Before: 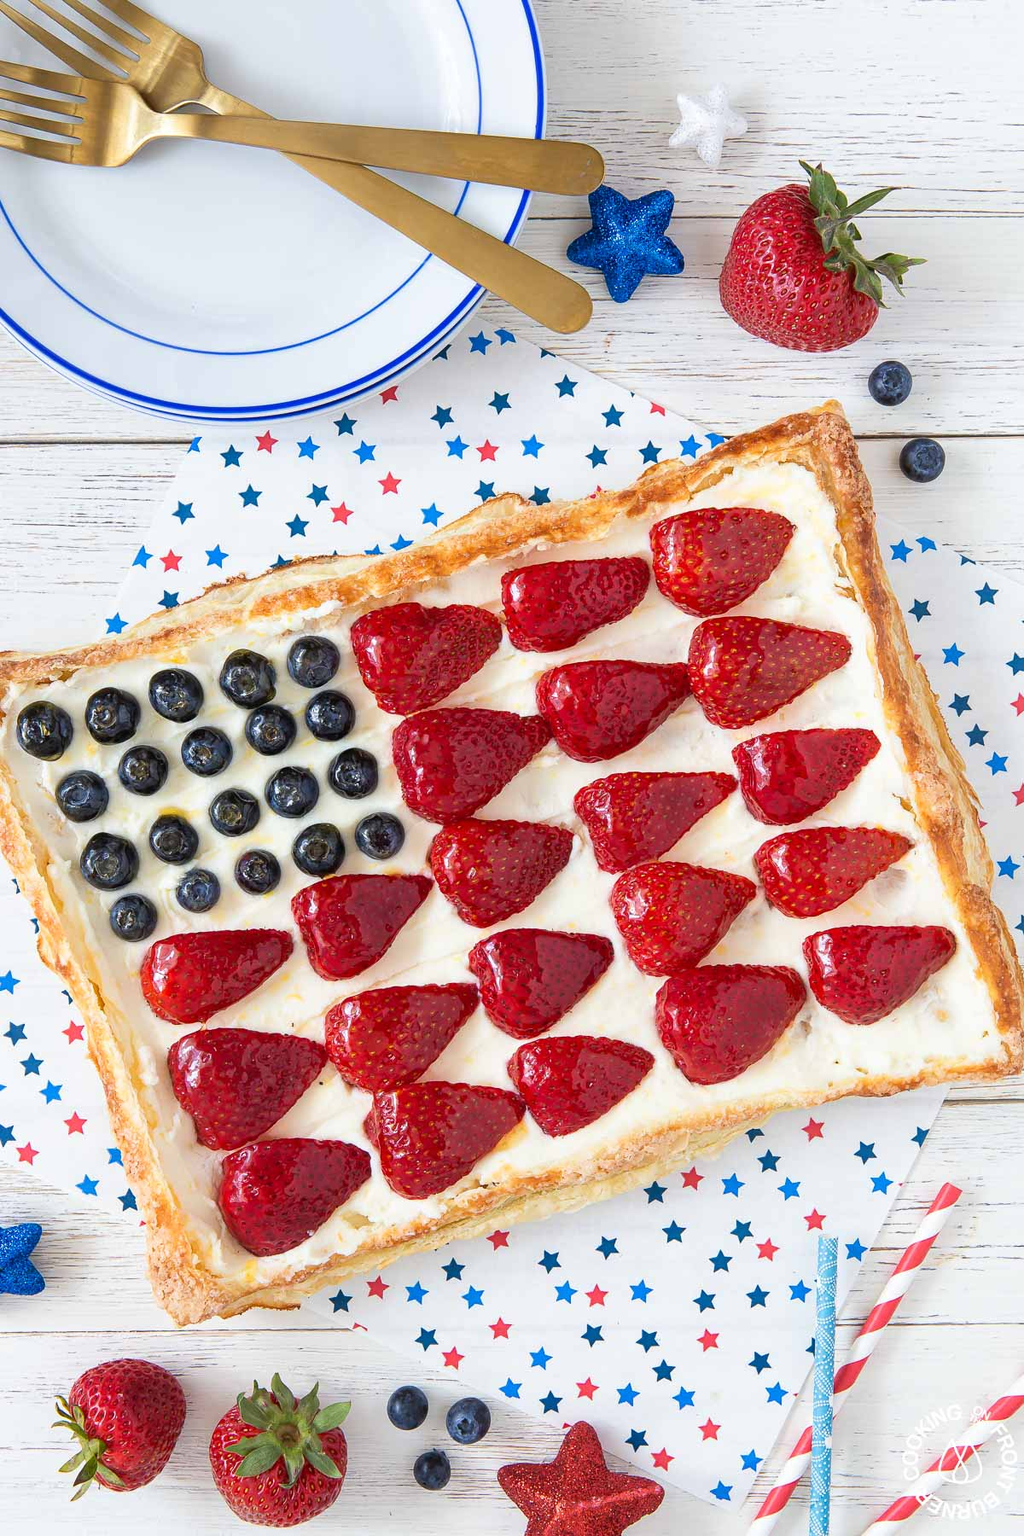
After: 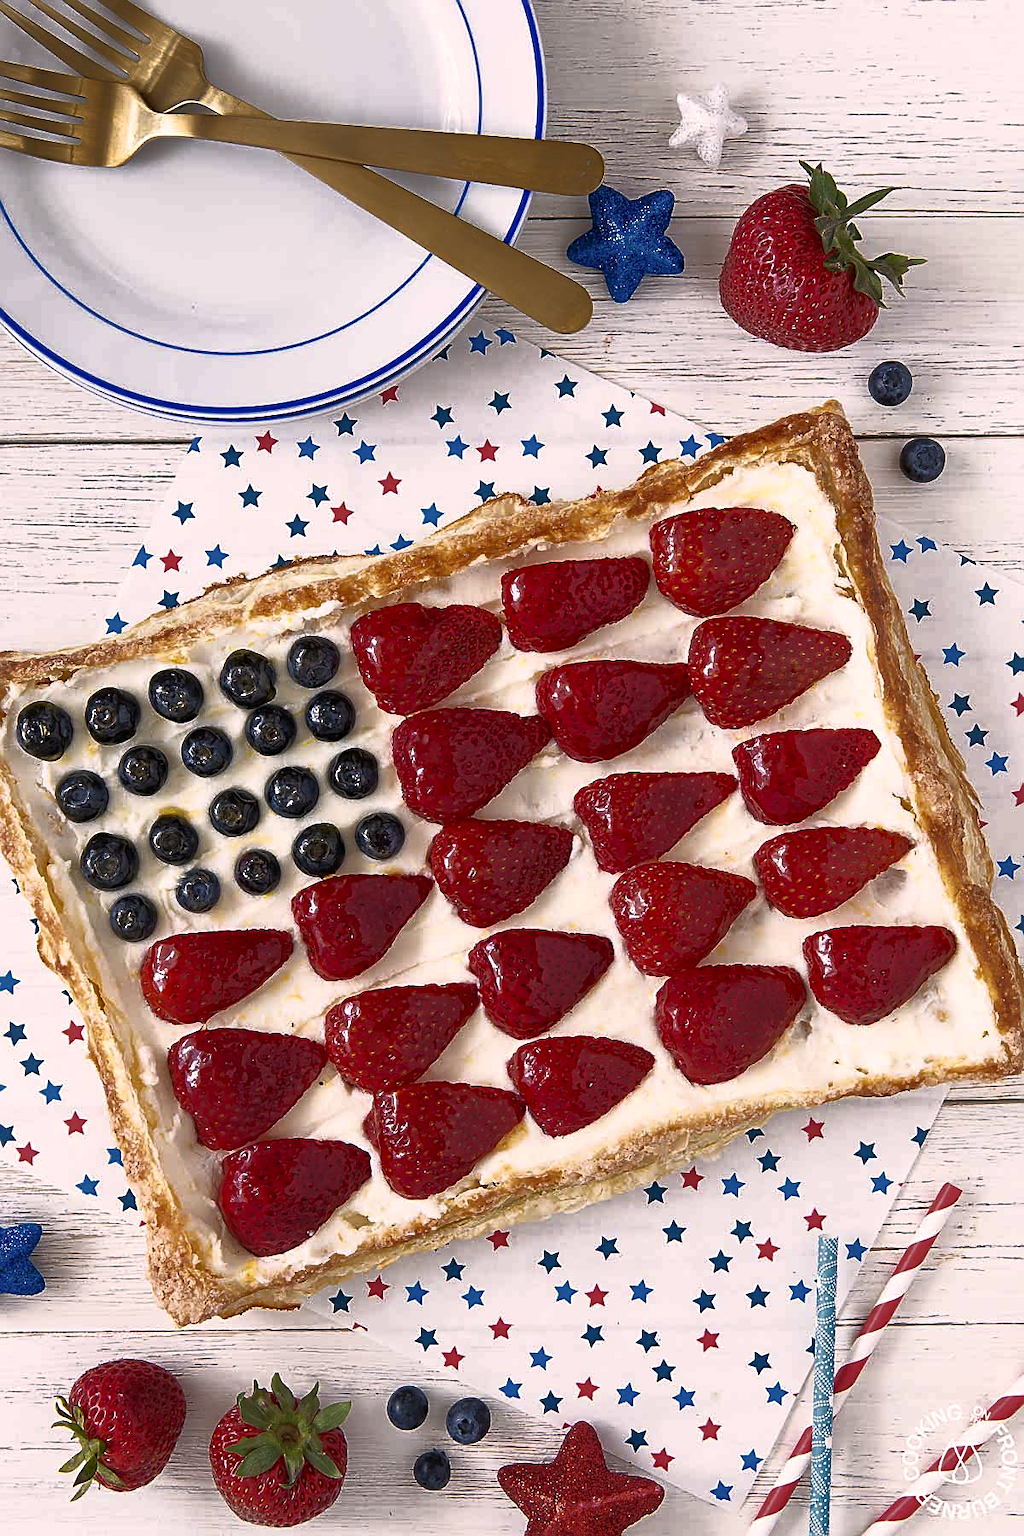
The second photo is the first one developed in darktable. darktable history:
base curve: curves: ch0 [(0, 0) (0.564, 0.291) (0.802, 0.731) (1, 1)]
sharpen: on, module defaults
color correction: highlights a* 7.34, highlights b* 4.37
